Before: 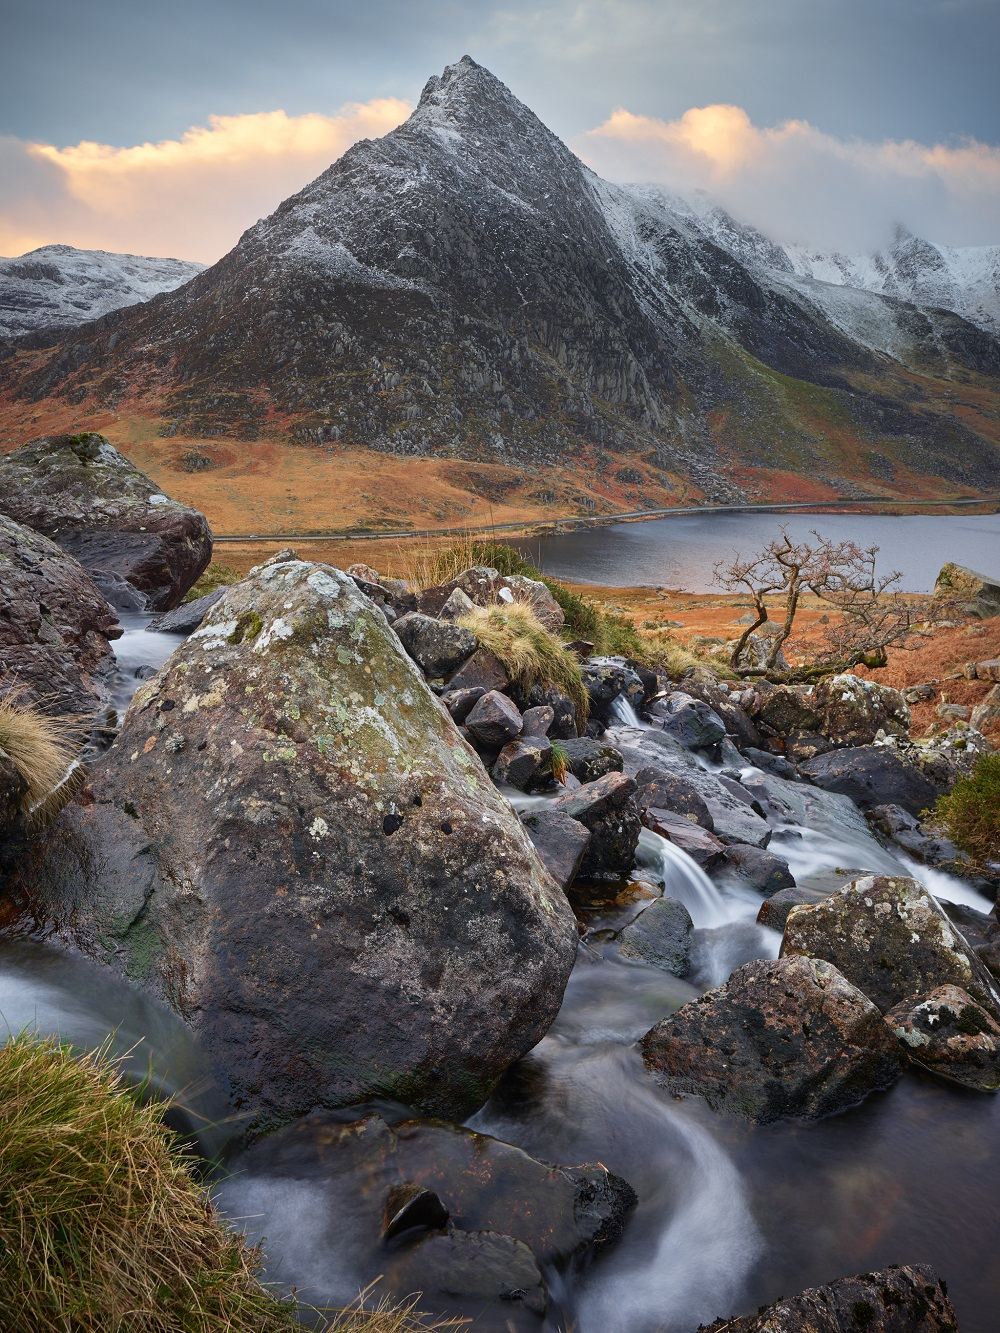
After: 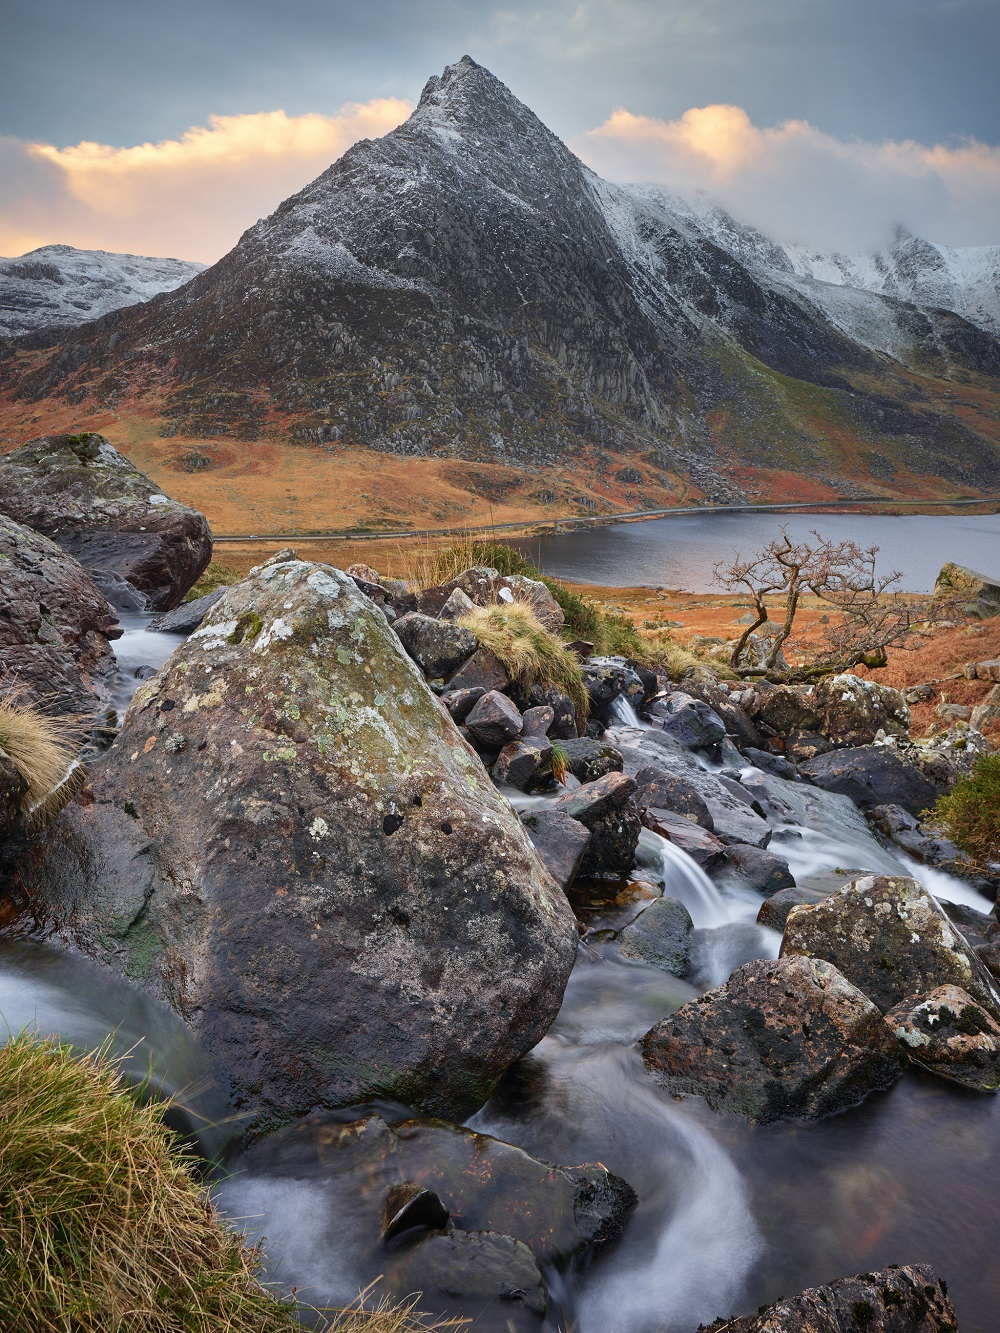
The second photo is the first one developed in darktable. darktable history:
shadows and highlights: low approximation 0.01, soften with gaussian
exposure: compensate exposure bias true, compensate highlight preservation false
